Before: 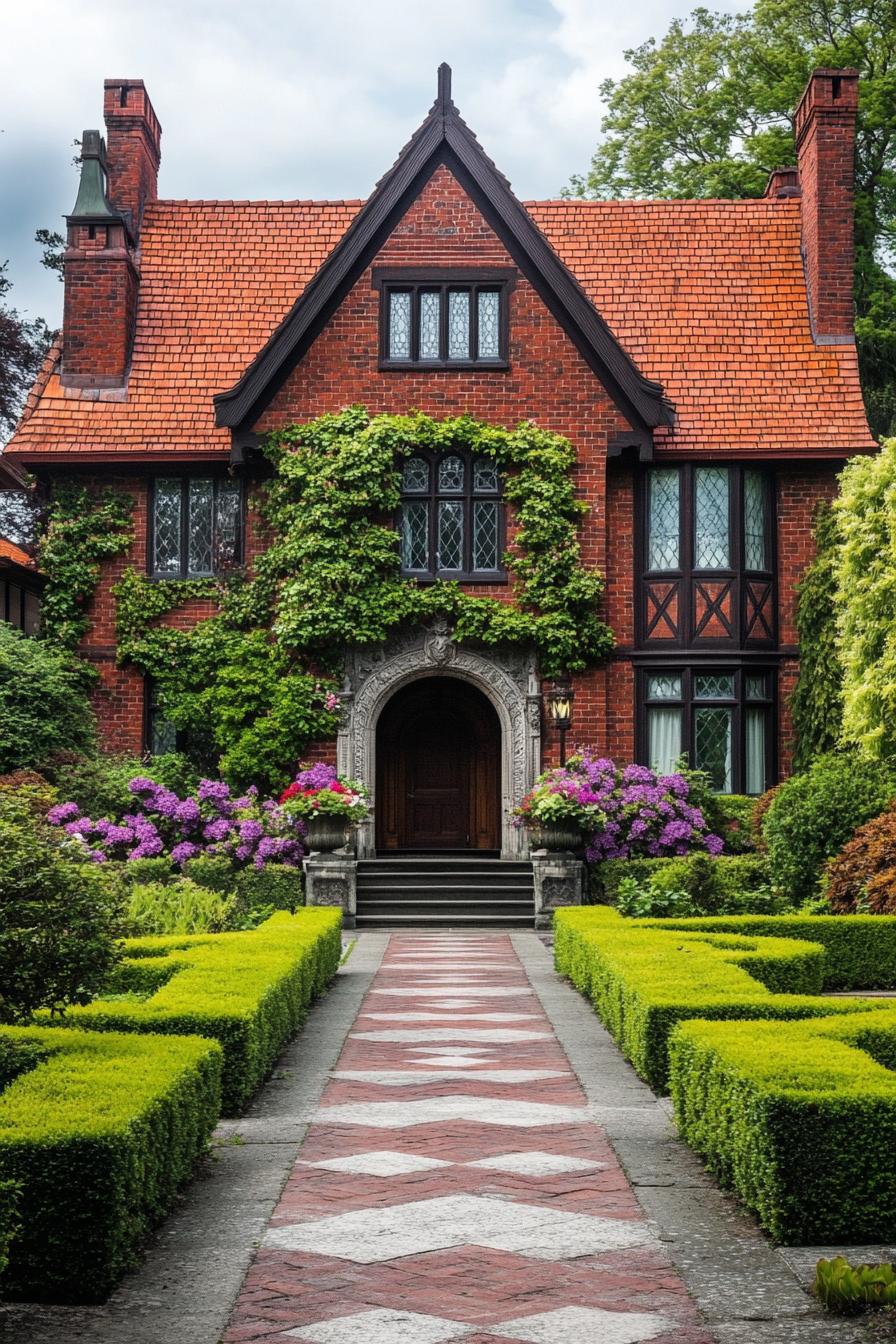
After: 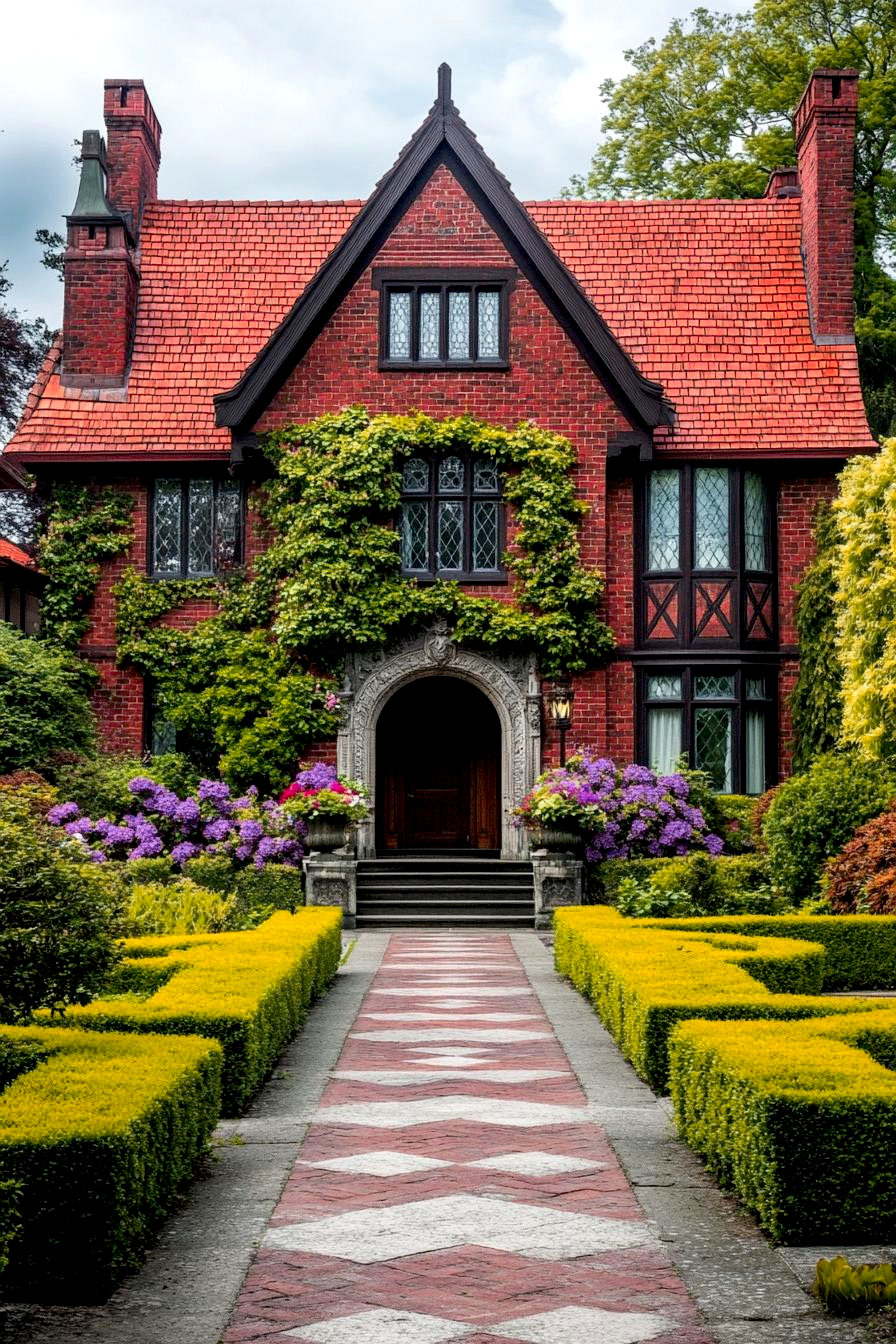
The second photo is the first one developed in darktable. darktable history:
exposure: black level correction 0.009, exposure 0.119 EV, compensate highlight preservation false
color zones: curves: ch1 [(0.239, 0.552) (0.75, 0.5)]; ch2 [(0.25, 0.462) (0.749, 0.457)], mix 25.94%
